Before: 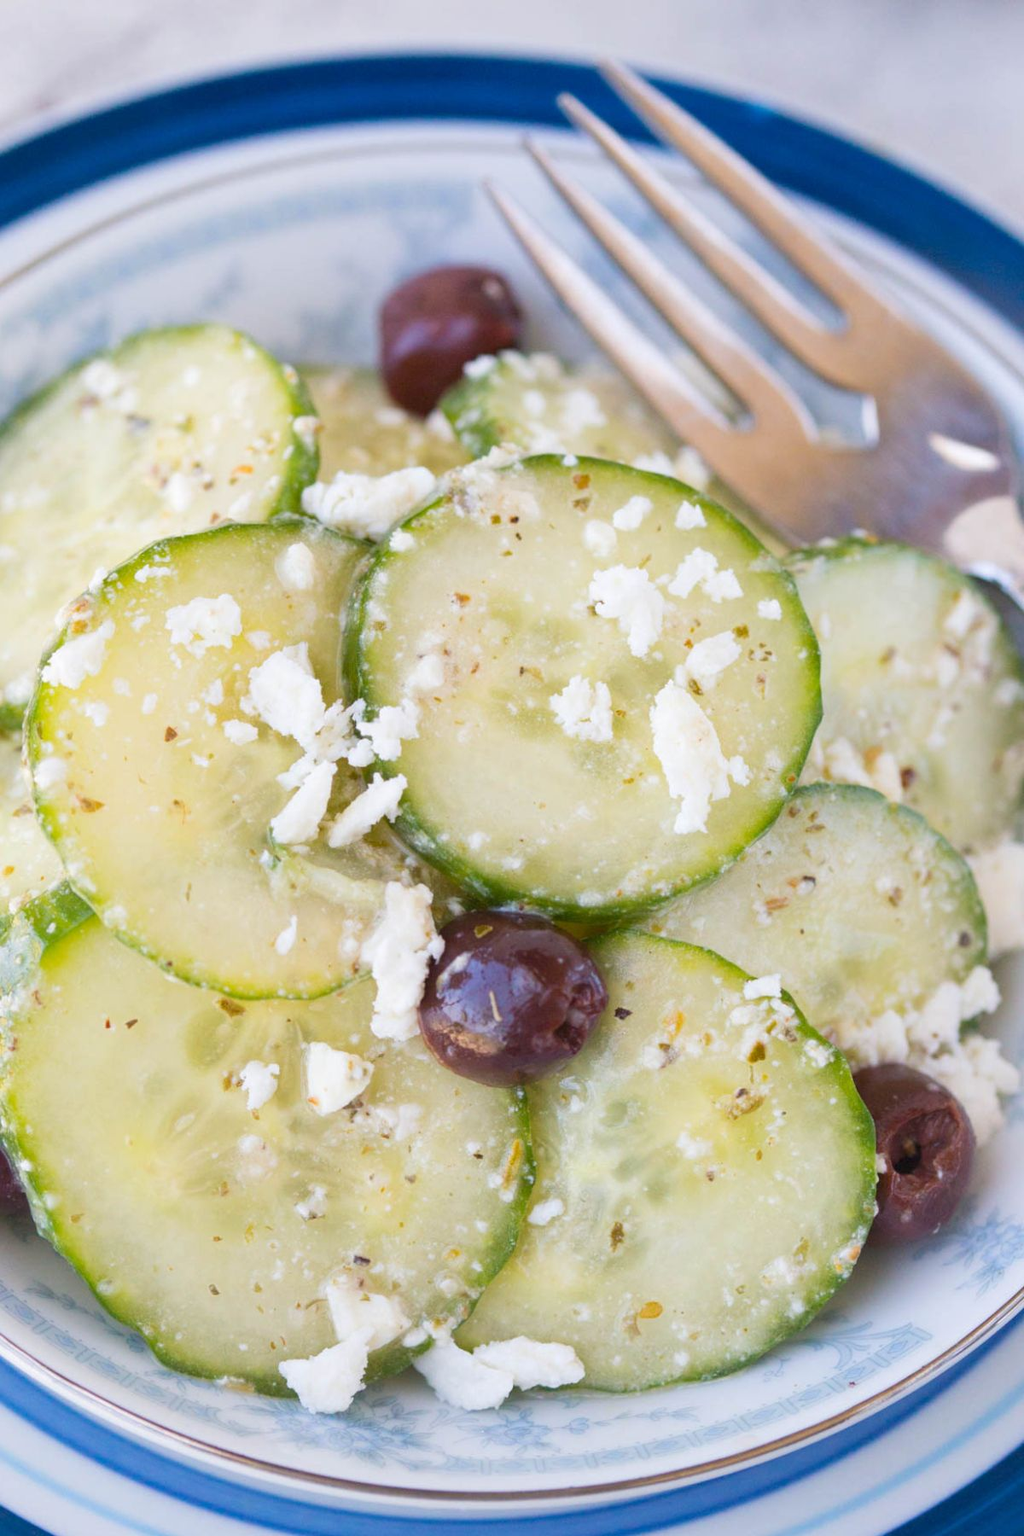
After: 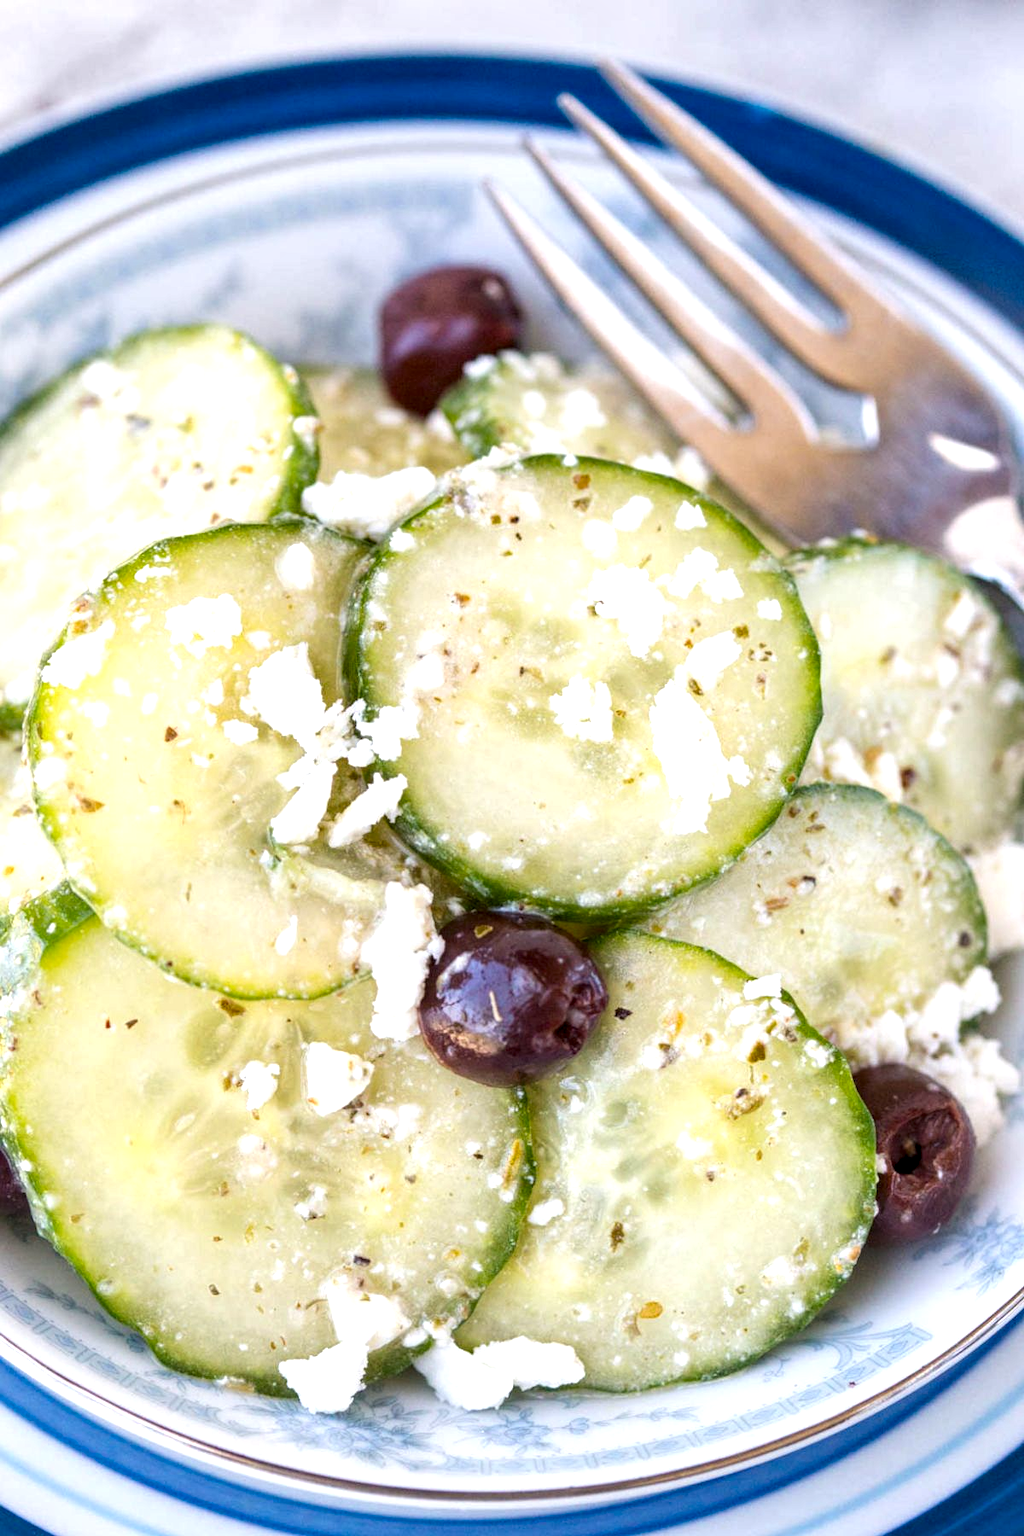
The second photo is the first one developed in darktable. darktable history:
exposure: exposure 0.426 EV, compensate highlight preservation false
local contrast: highlights 60%, shadows 60%, detail 160%
